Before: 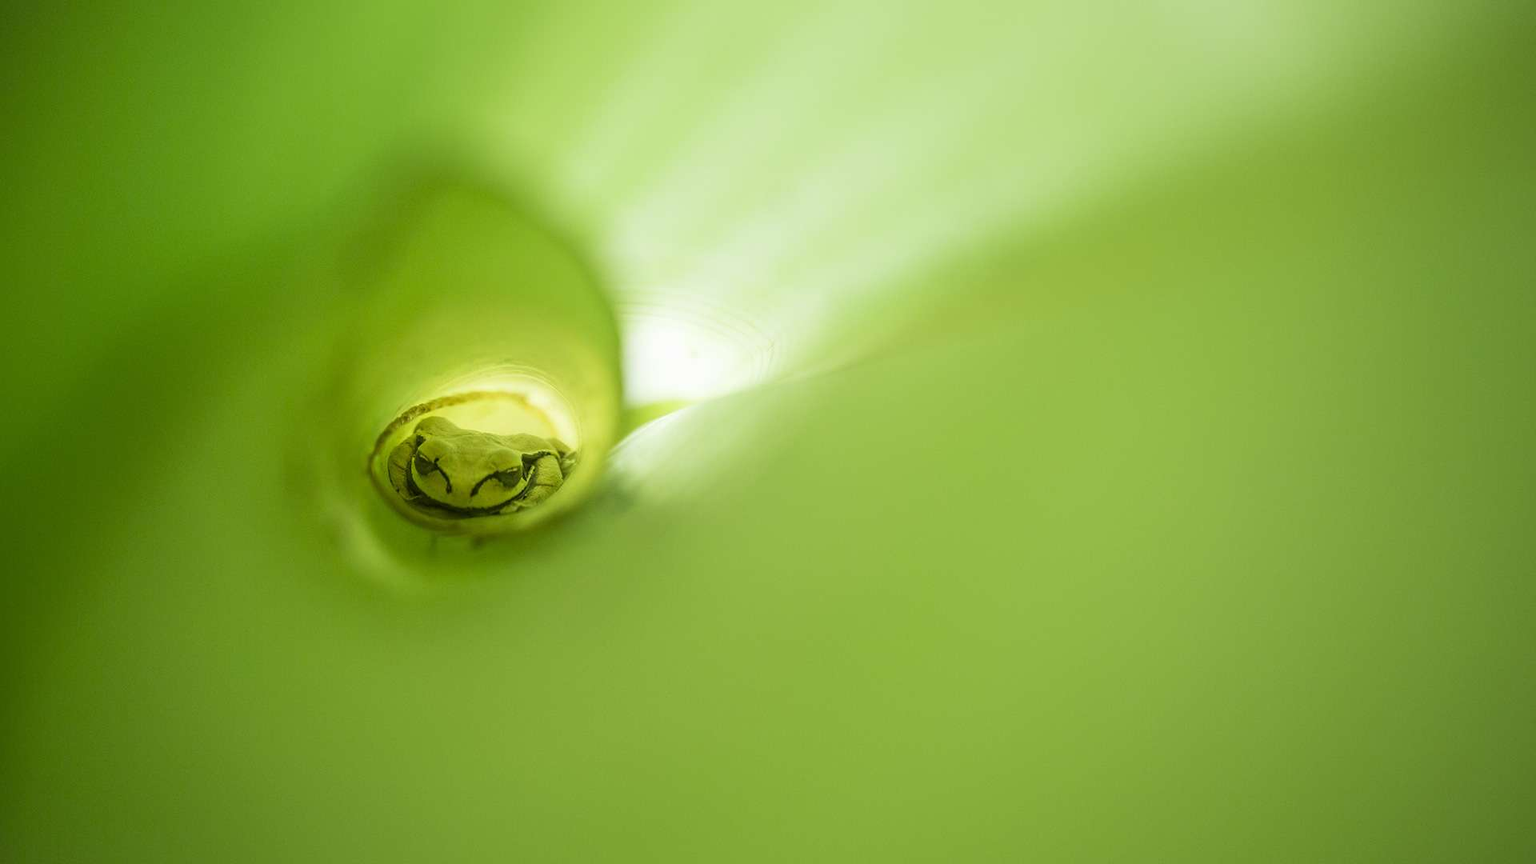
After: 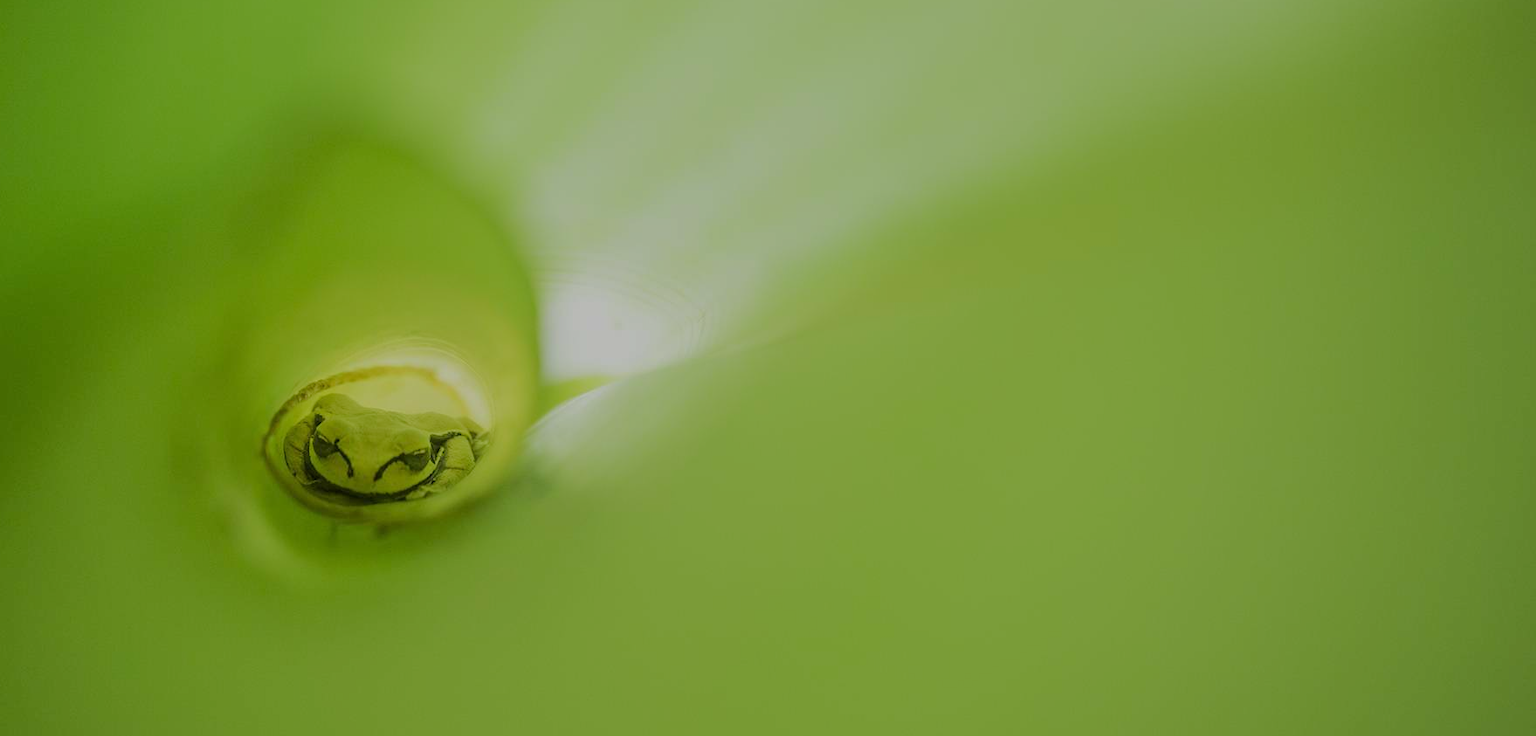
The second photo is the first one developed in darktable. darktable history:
crop: left 8.345%, top 6.55%, bottom 15.365%
tone equalizer: -8 EV -0.037 EV, -7 EV 0.025 EV, -6 EV -0.008 EV, -5 EV 0.004 EV, -4 EV -0.032 EV, -3 EV -0.237 EV, -2 EV -0.688 EV, -1 EV -0.989 EV, +0 EV -0.975 EV, edges refinement/feathering 500, mask exposure compensation -1.57 EV, preserve details no
